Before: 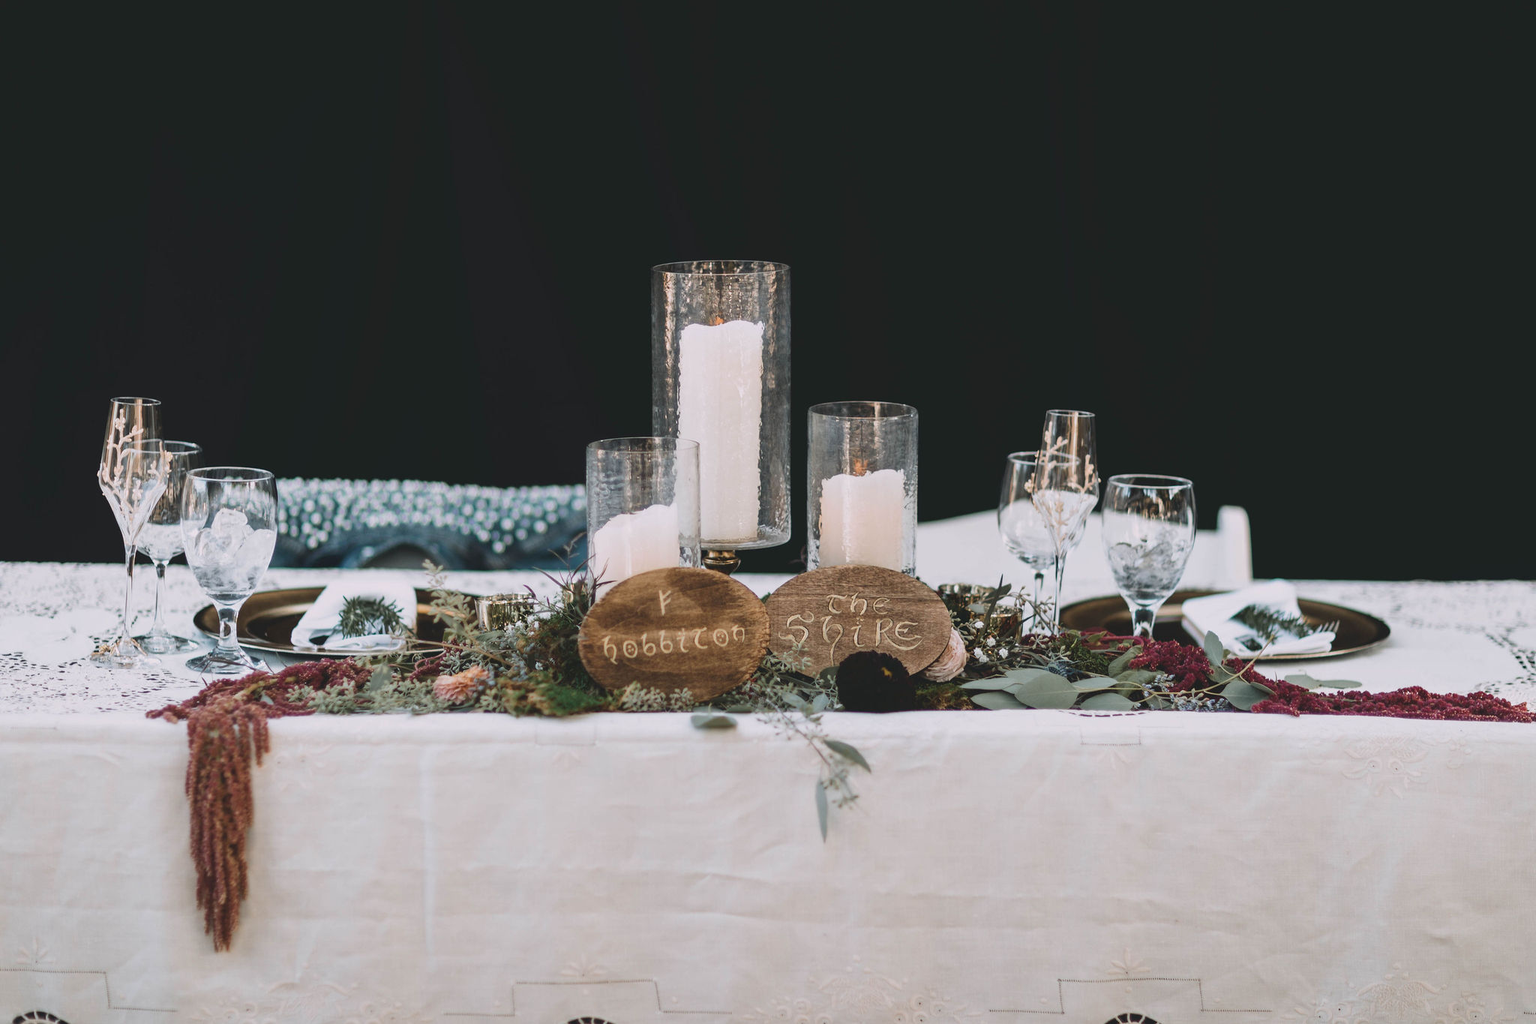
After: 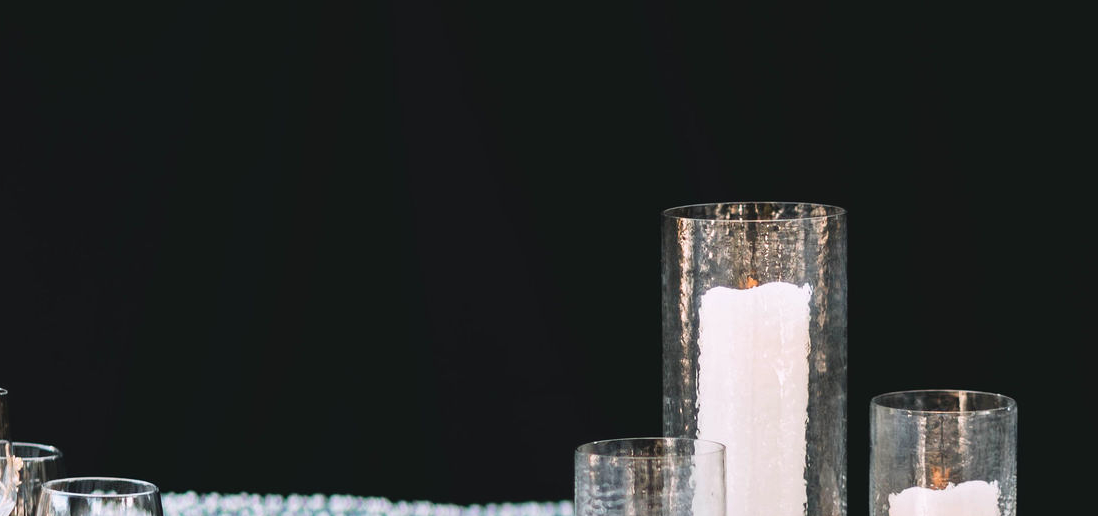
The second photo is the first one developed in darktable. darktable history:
tone curve: curves: ch0 [(0, 0) (0.003, 0.002) (0.011, 0.006) (0.025, 0.014) (0.044, 0.025) (0.069, 0.039) (0.1, 0.056) (0.136, 0.086) (0.177, 0.129) (0.224, 0.183) (0.277, 0.247) (0.335, 0.318) (0.399, 0.395) (0.468, 0.48) (0.543, 0.571) (0.623, 0.668) (0.709, 0.773) (0.801, 0.873) (0.898, 0.978) (1, 1)], preserve colors none
crop: left 10.121%, top 10.631%, right 36.218%, bottom 51.526%
